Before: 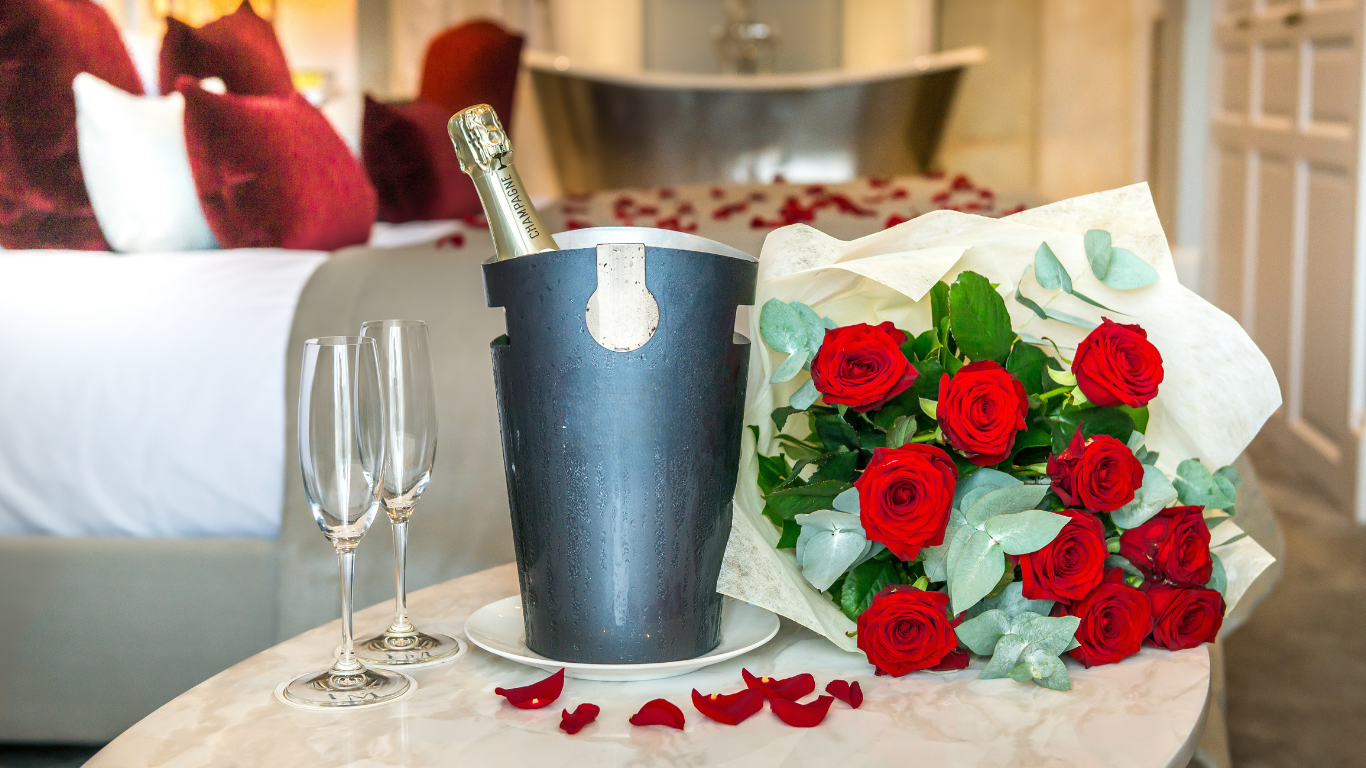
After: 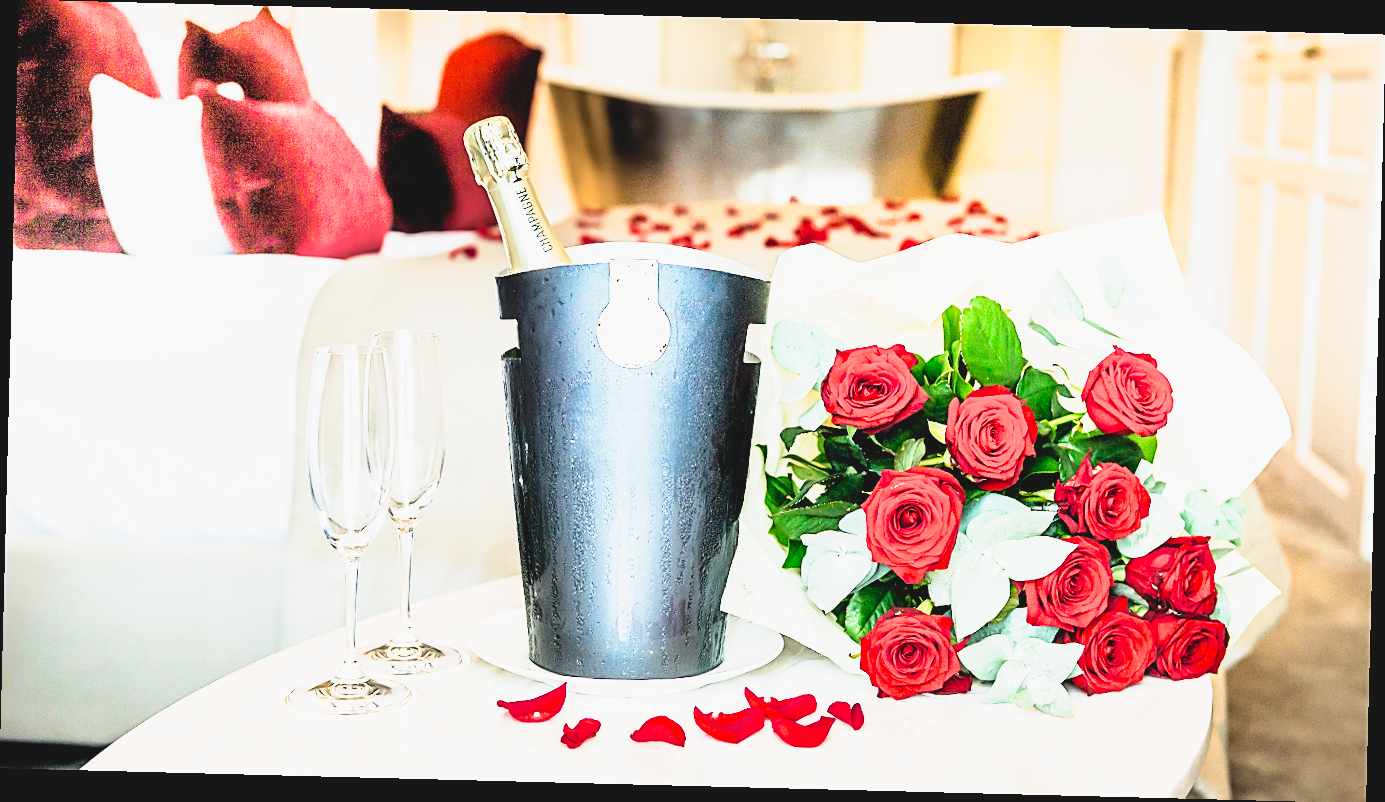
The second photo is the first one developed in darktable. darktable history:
crop and rotate: angle -1.47°
filmic rgb: black relative exposure -5.02 EV, white relative exposure 3.97 EV, hardness 2.88, contrast 1.296, highlights saturation mix -30.27%
tone curve: curves: ch0 [(0, 0.074) (0.129, 0.136) (0.285, 0.301) (0.689, 0.764) (0.854, 0.926) (0.987, 0.977)]; ch1 [(0, 0) (0.337, 0.249) (0.434, 0.437) (0.485, 0.491) (0.515, 0.495) (0.566, 0.57) (0.625, 0.625) (0.764, 0.806) (1, 1)]; ch2 [(0, 0) (0.314, 0.301) (0.401, 0.411) (0.505, 0.499) (0.54, 0.54) (0.608, 0.613) (0.706, 0.735) (1, 1)], preserve colors none
sharpen: on, module defaults
exposure: black level correction 0, exposure 0.498 EV, compensate highlight preservation false
tone equalizer: -8 EV -1.1 EV, -7 EV -1.04 EV, -6 EV -0.884 EV, -5 EV -0.549 EV, -3 EV 0.595 EV, -2 EV 0.859 EV, -1 EV 1.01 EV, +0 EV 1.06 EV
